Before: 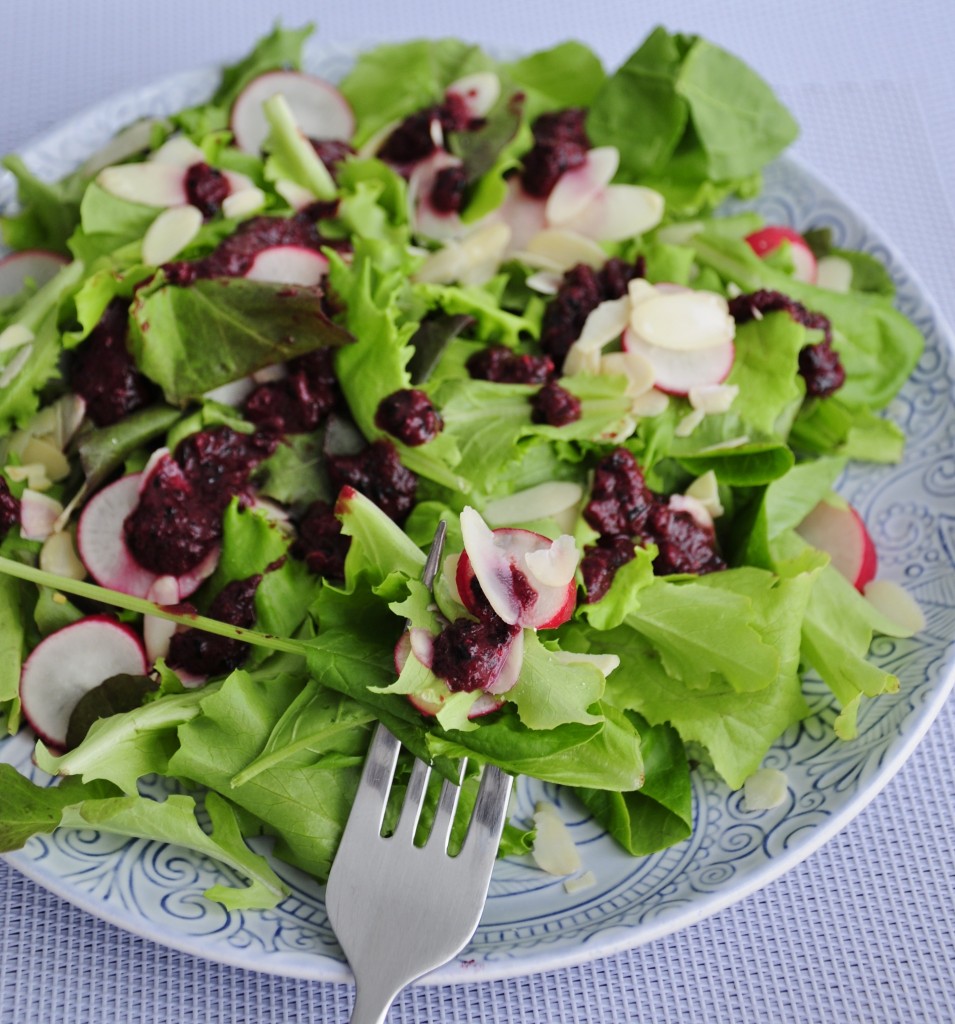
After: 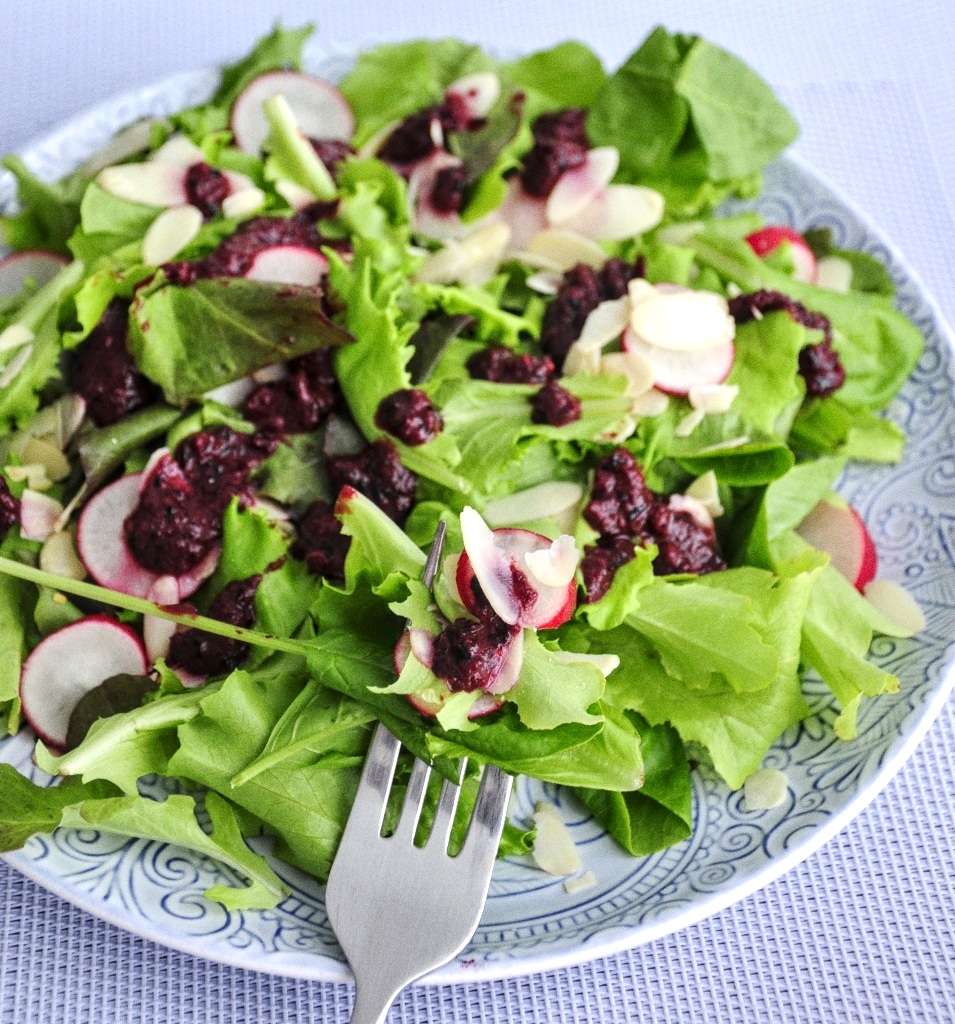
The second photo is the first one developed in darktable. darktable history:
exposure: black level correction 0, exposure 0.5 EV, compensate exposure bias true, compensate highlight preservation false
local contrast: on, module defaults
grain: coarseness 0.09 ISO
